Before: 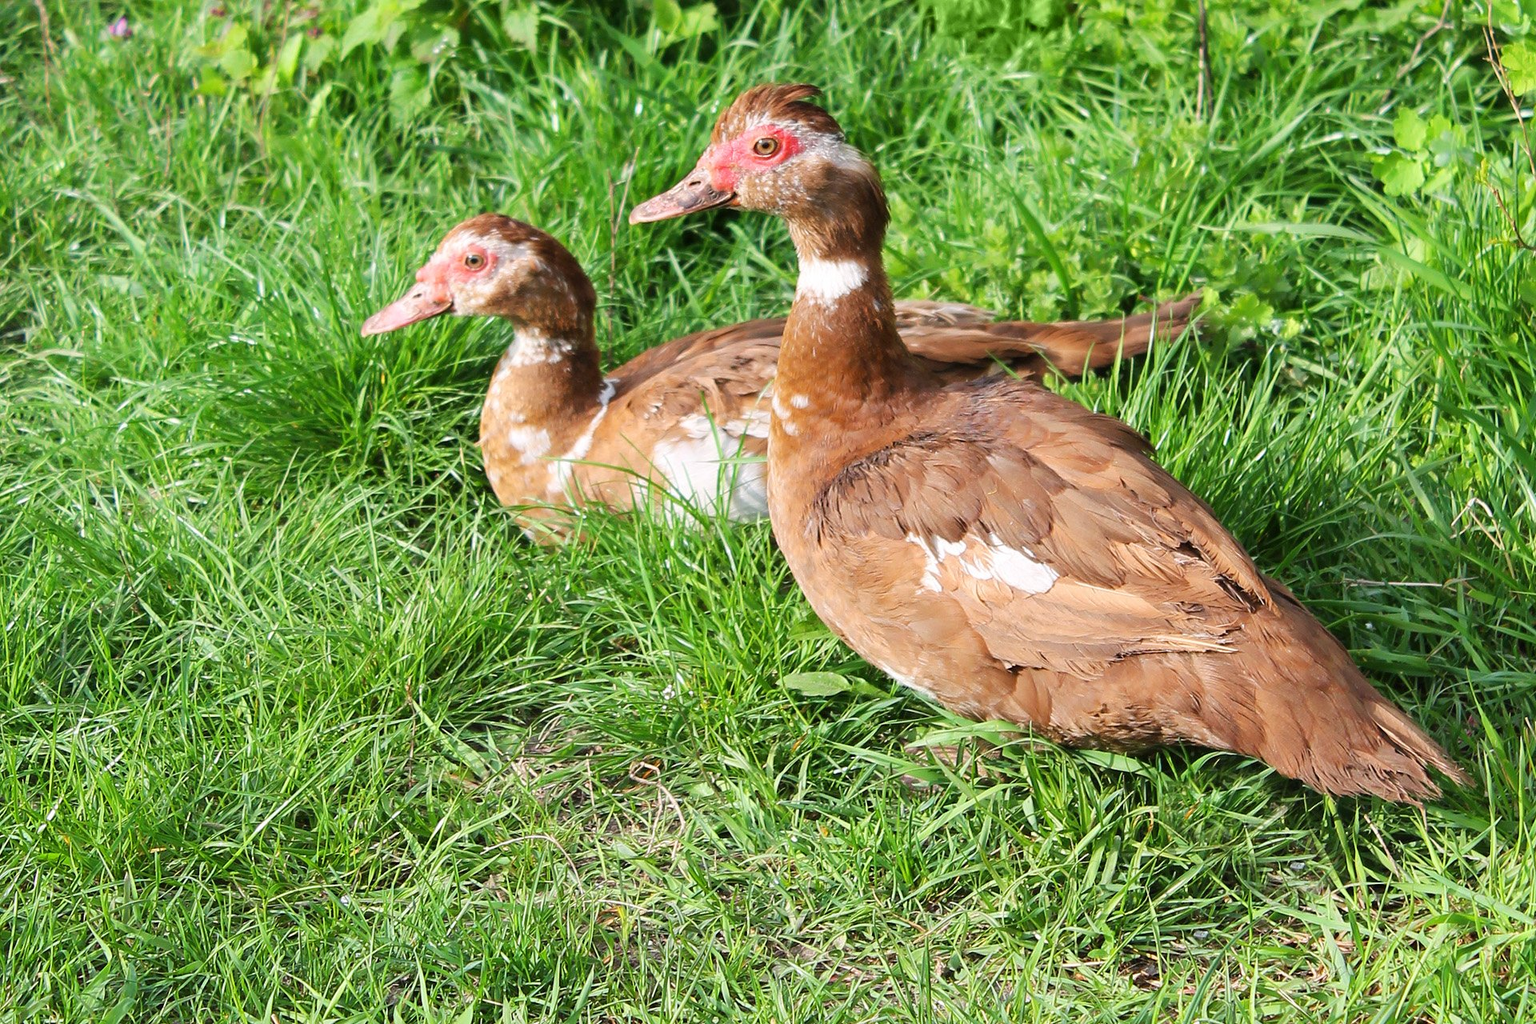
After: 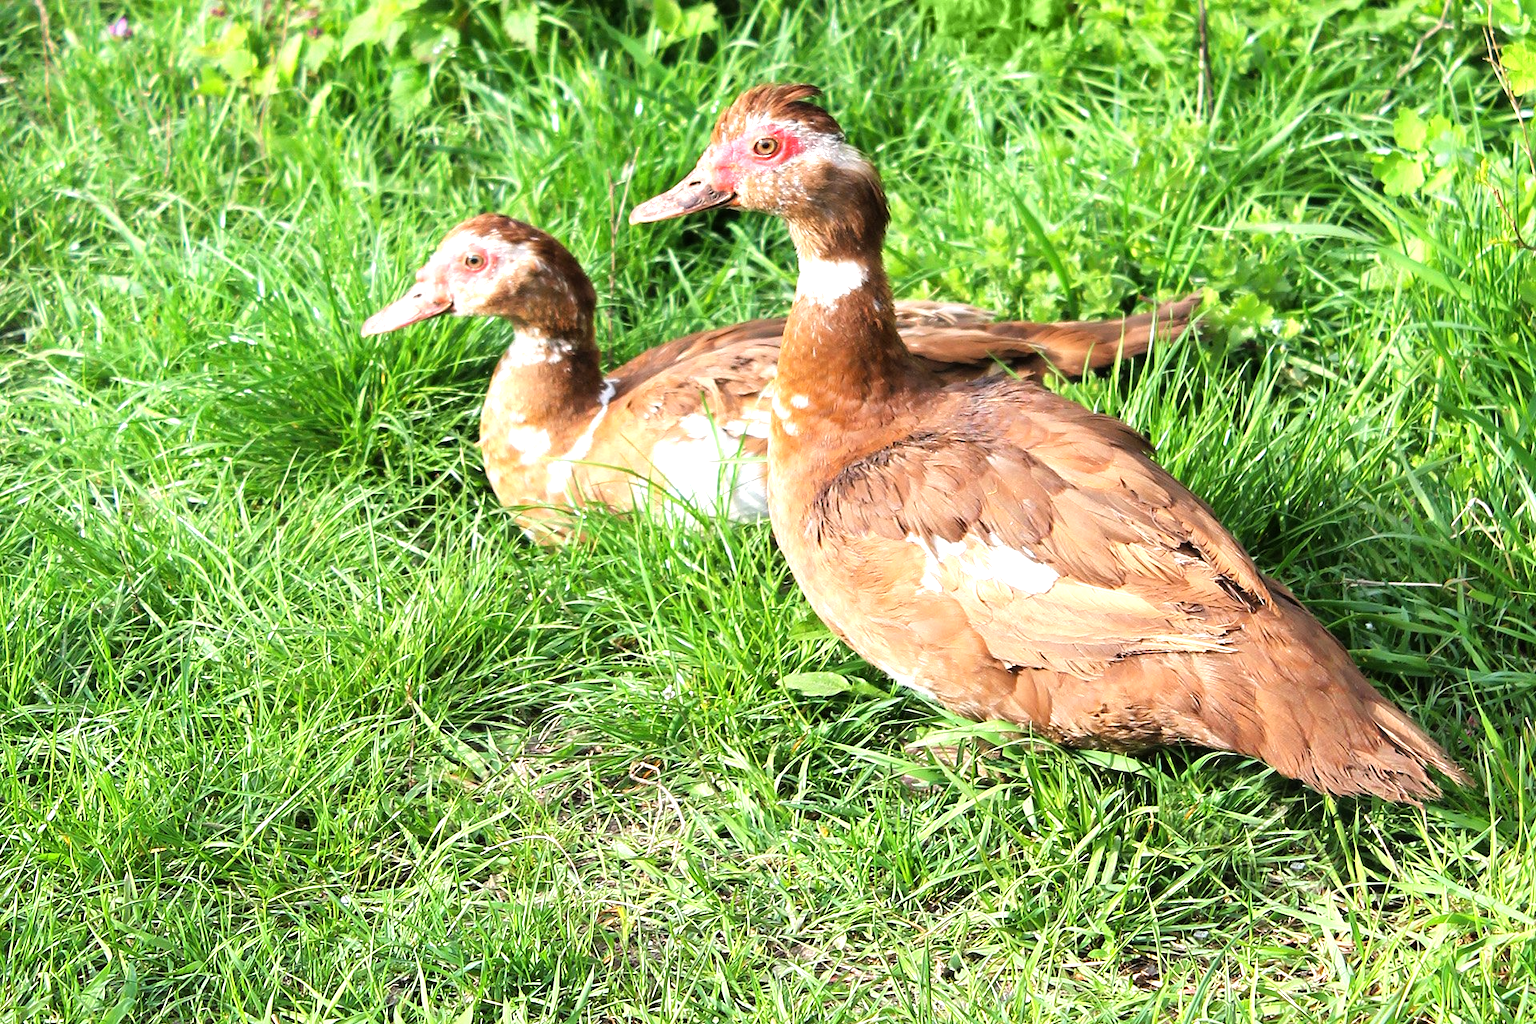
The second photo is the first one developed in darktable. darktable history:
tone equalizer: -8 EV -0.78 EV, -7 EV -0.668 EV, -6 EV -0.582 EV, -5 EV -0.403 EV, -3 EV 0.394 EV, -2 EV 0.6 EV, -1 EV 0.692 EV, +0 EV 0.761 EV
